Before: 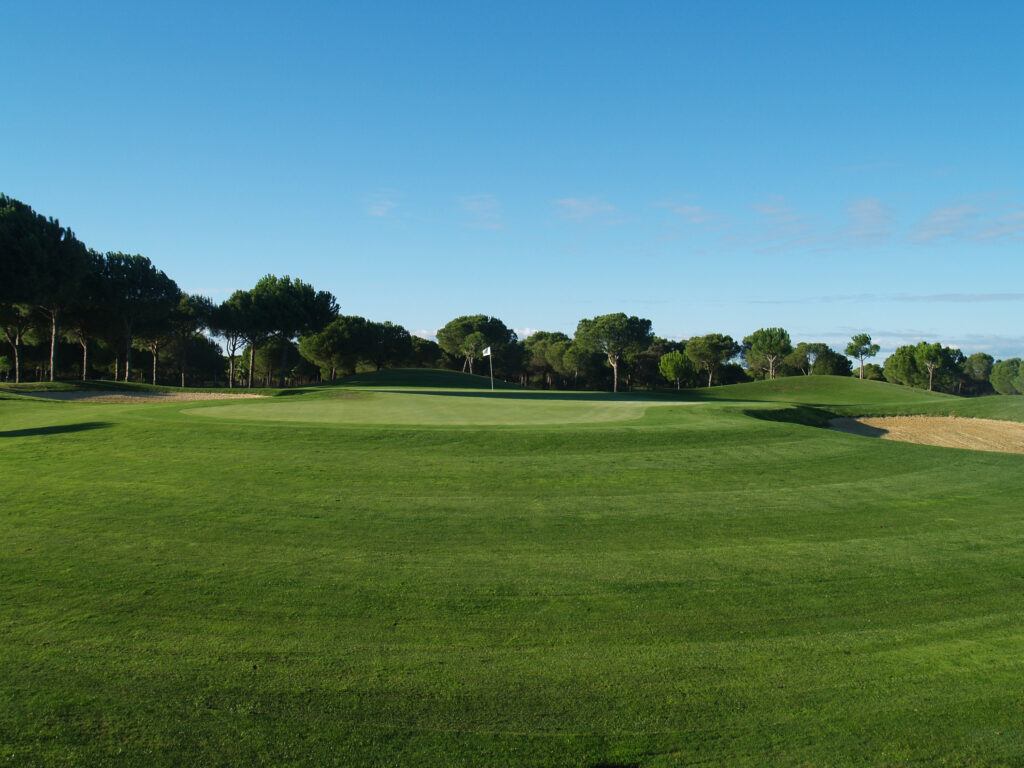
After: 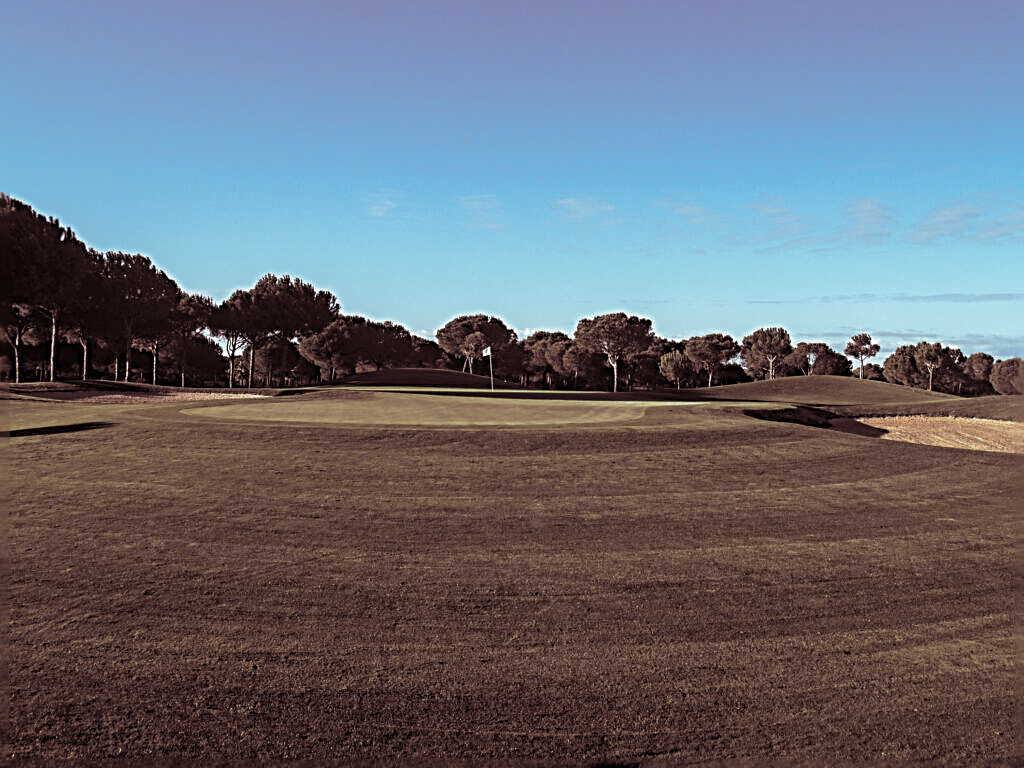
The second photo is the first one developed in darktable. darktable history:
local contrast: on, module defaults
split-toning: shadows › saturation 0.3, highlights › hue 180°, highlights › saturation 0.3, compress 0%
sharpen: radius 3.69, amount 0.928
